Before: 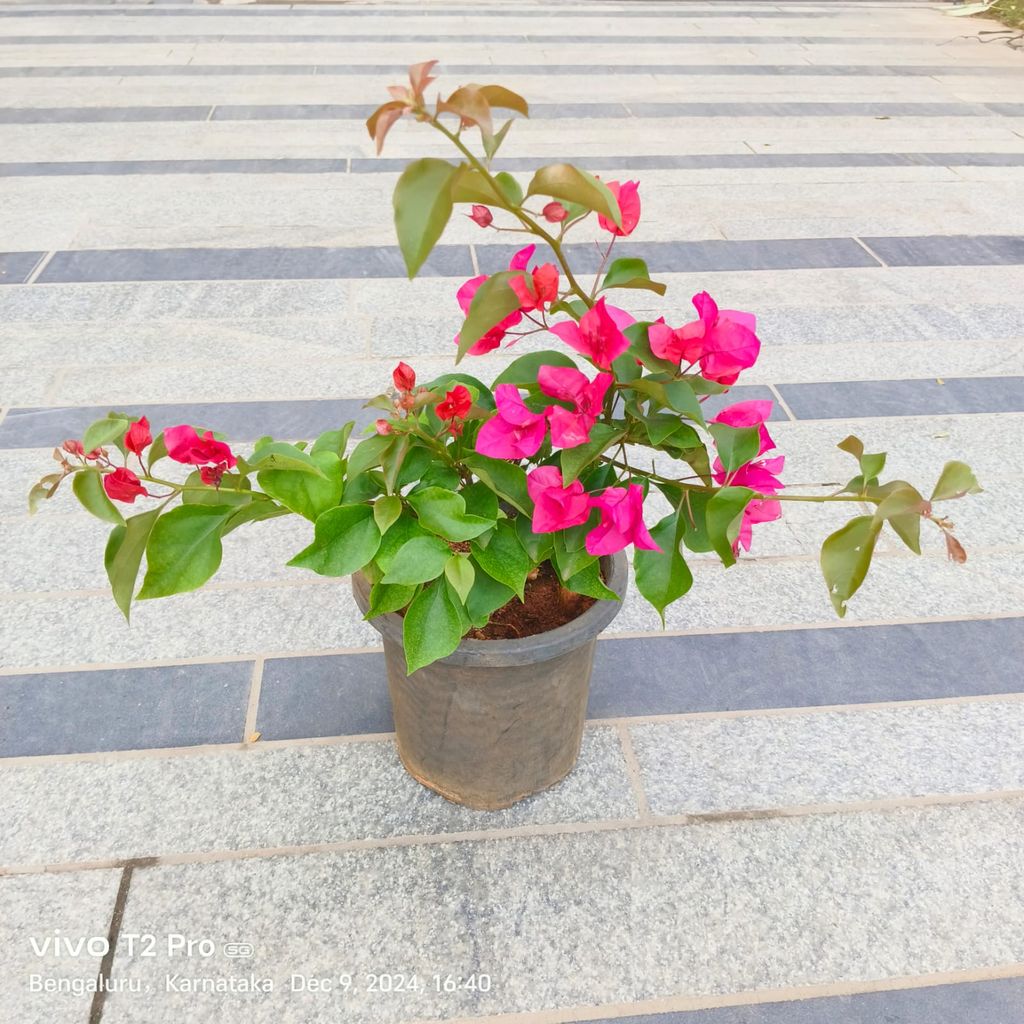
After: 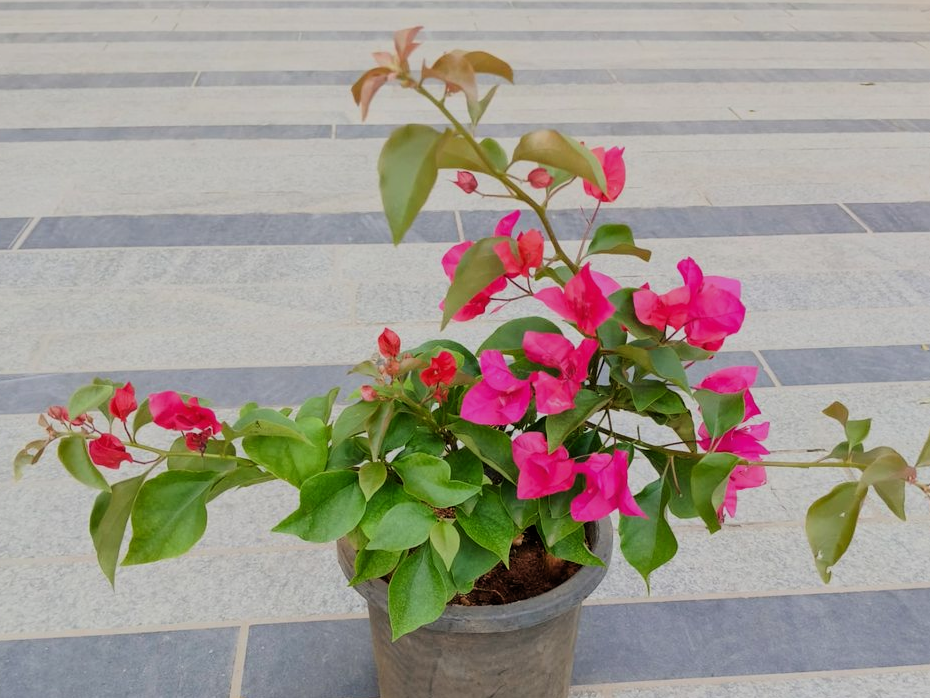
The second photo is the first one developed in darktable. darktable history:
filmic rgb: black relative exposure -5.15 EV, white relative exposure 3.99 EV, hardness 2.89, contrast 1.195, color science v6 (2022)
crop: left 1.557%, top 3.352%, right 7.54%, bottom 28.416%
exposure: exposure -0.49 EV, compensate exposure bias true, compensate highlight preservation false
